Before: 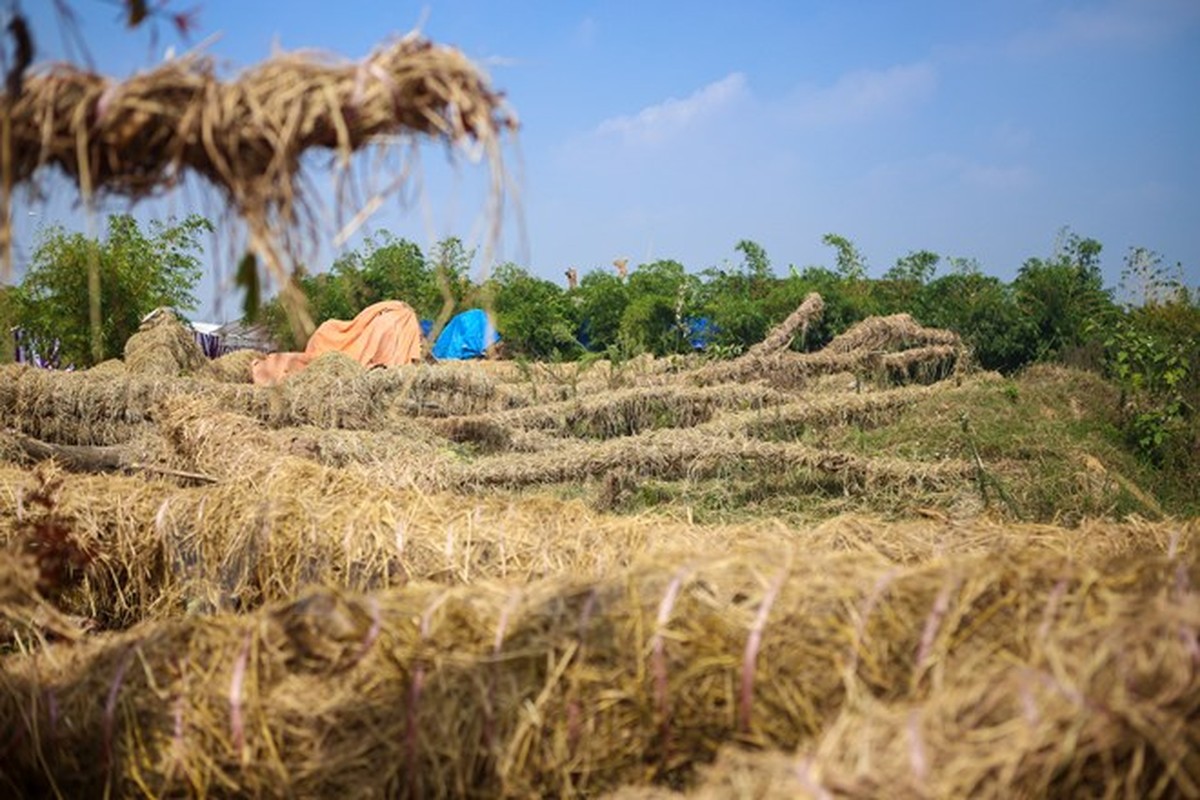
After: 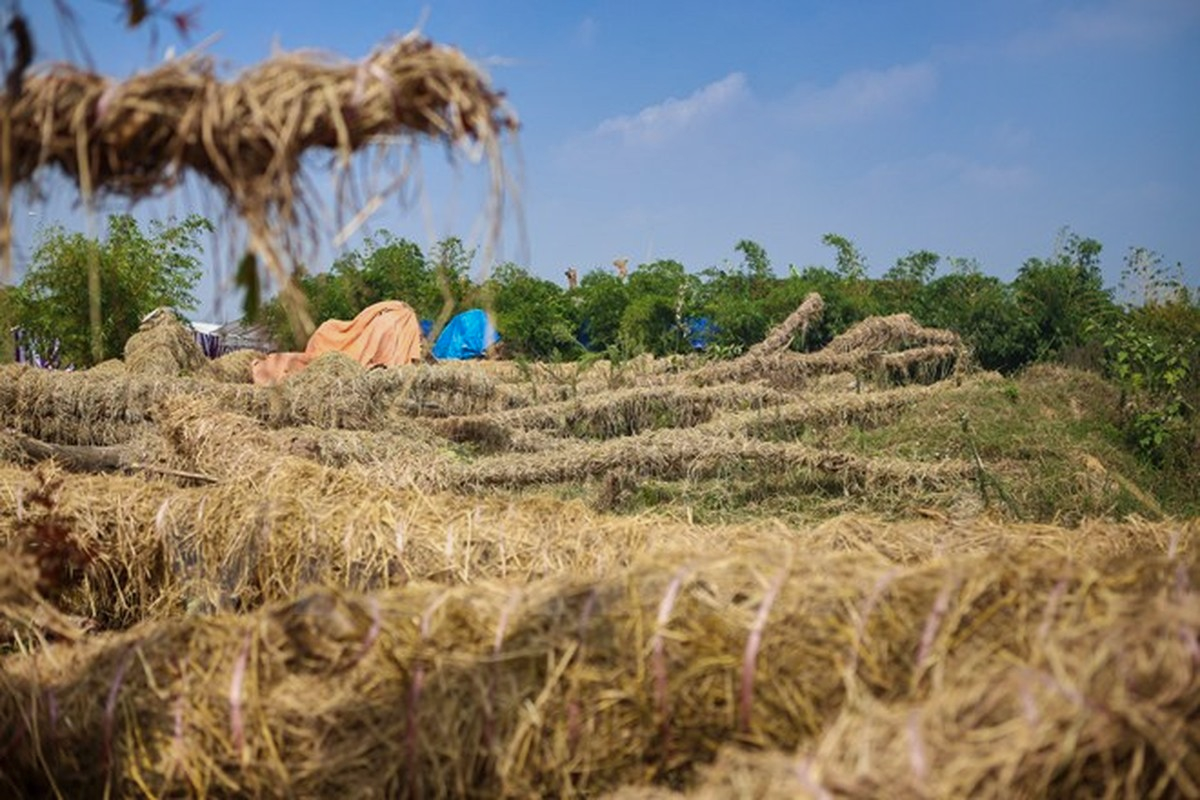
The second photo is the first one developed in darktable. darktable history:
shadows and highlights: white point adjustment -3.6, highlights -63.72, soften with gaussian
contrast brightness saturation: saturation -0.055
